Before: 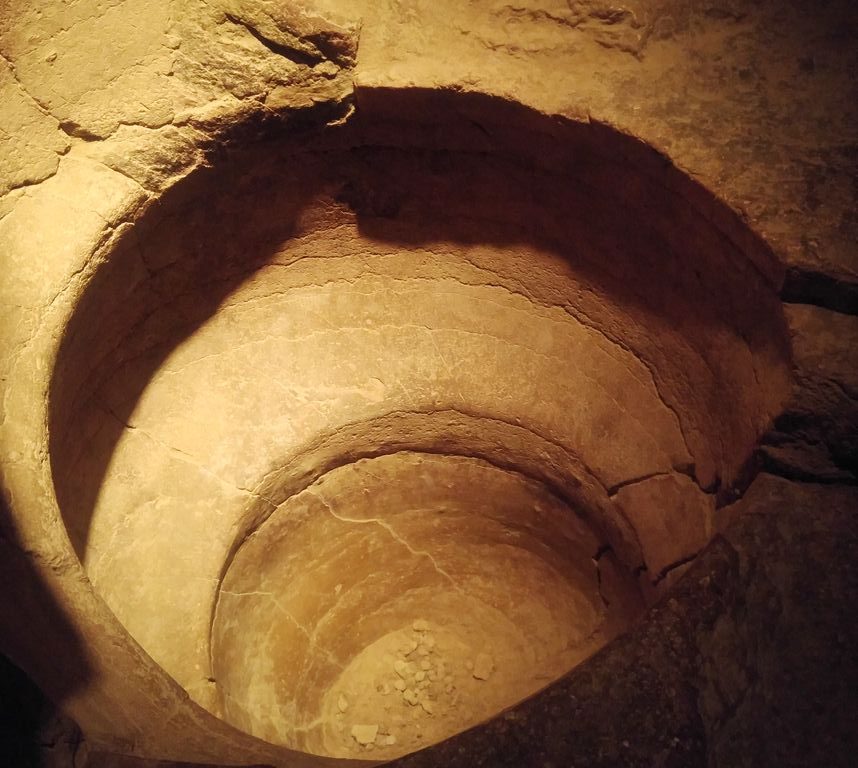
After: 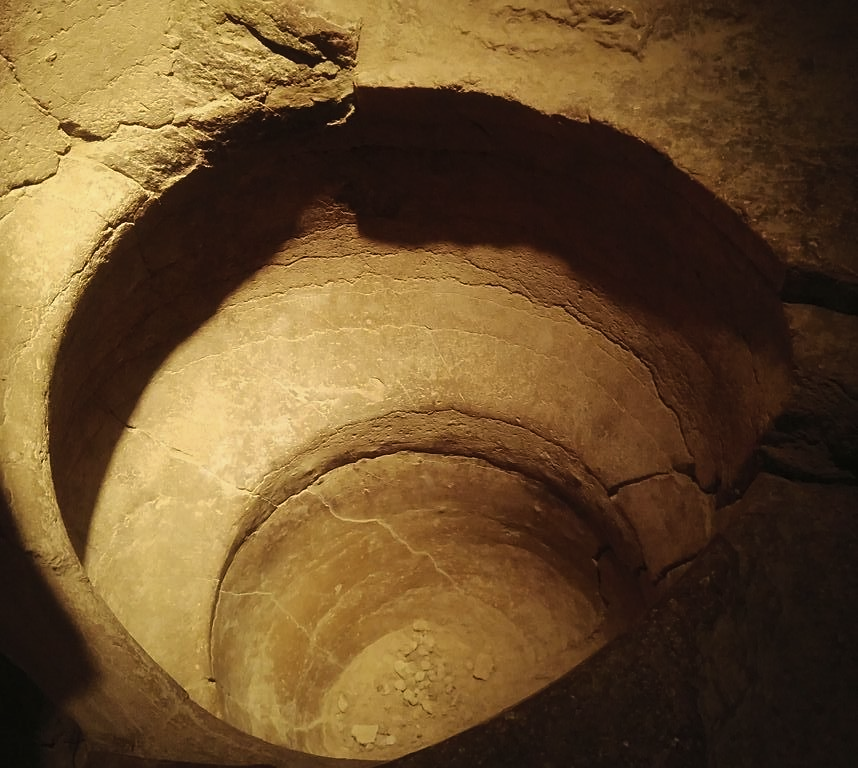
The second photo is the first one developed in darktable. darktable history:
tone curve: curves: ch0 [(0, 0) (0.224, 0.12) (0.375, 0.296) (0.528, 0.472) (0.681, 0.634) (0.8, 0.766) (0.873, 0.877) (1, 1)], preserve colors basic power
color balance: mode lift, gamma, gain (sRGB), lift [1.04, 1, 1, 0.97], gamma [1.01, 1, 1, 0.97], gain [0.96, 1, 1, 0.97]
sharpen: radius 1.458, amount 0.398, threshold 1.271
fill light: on, module defaults
contrast brightness saturation: saturation -0.05
